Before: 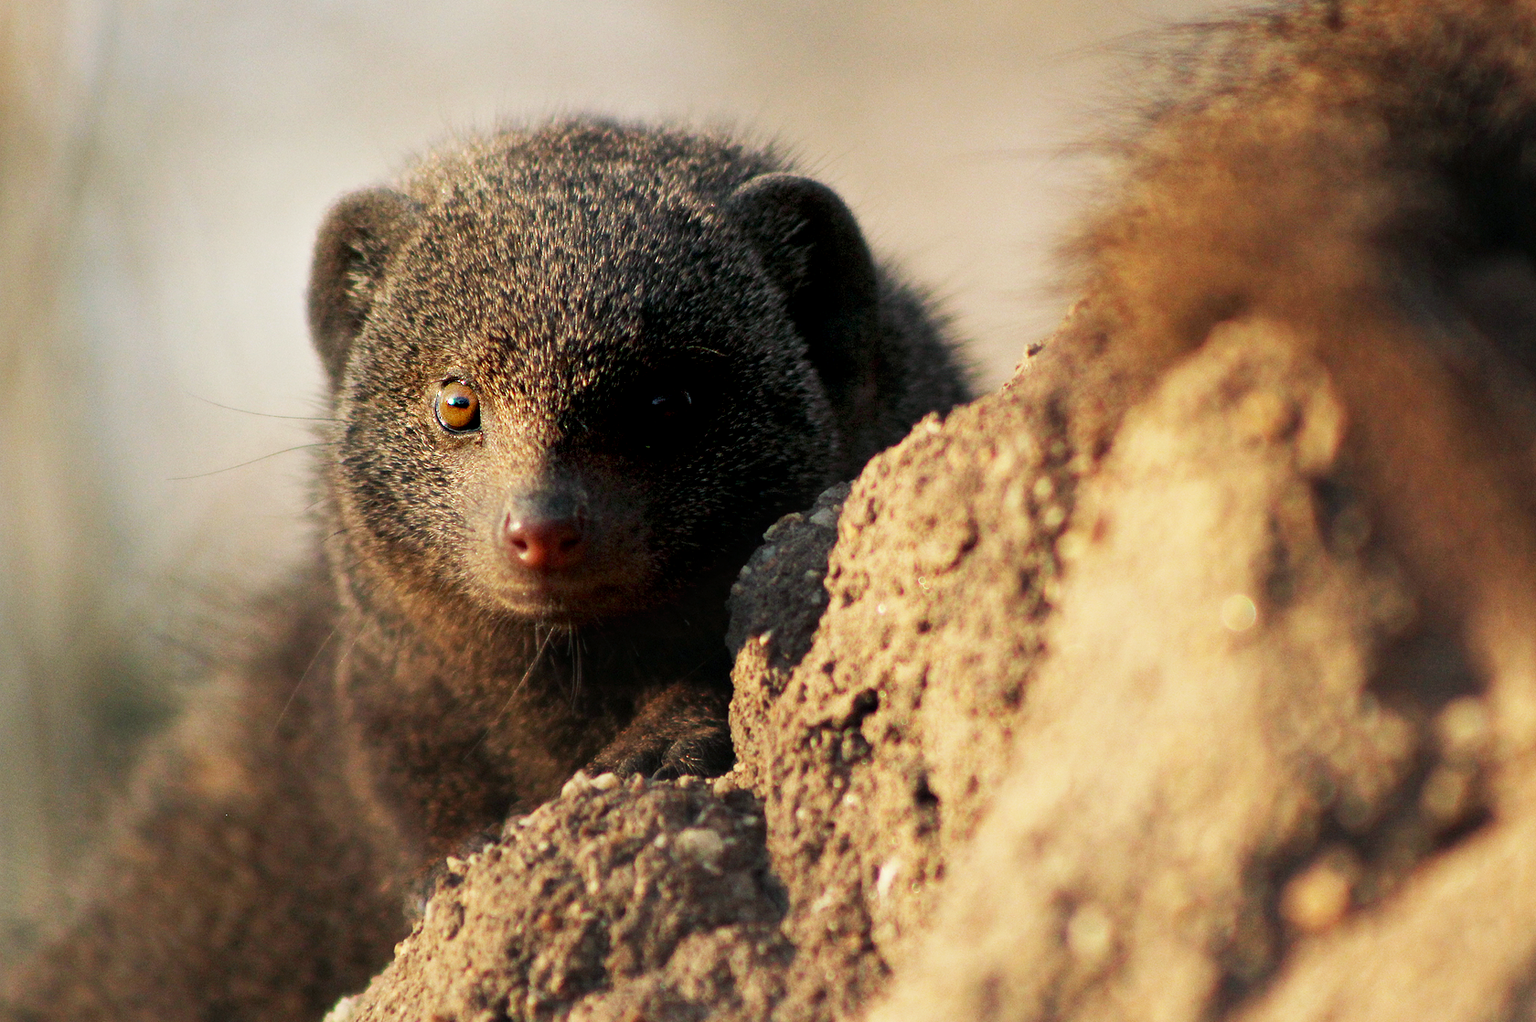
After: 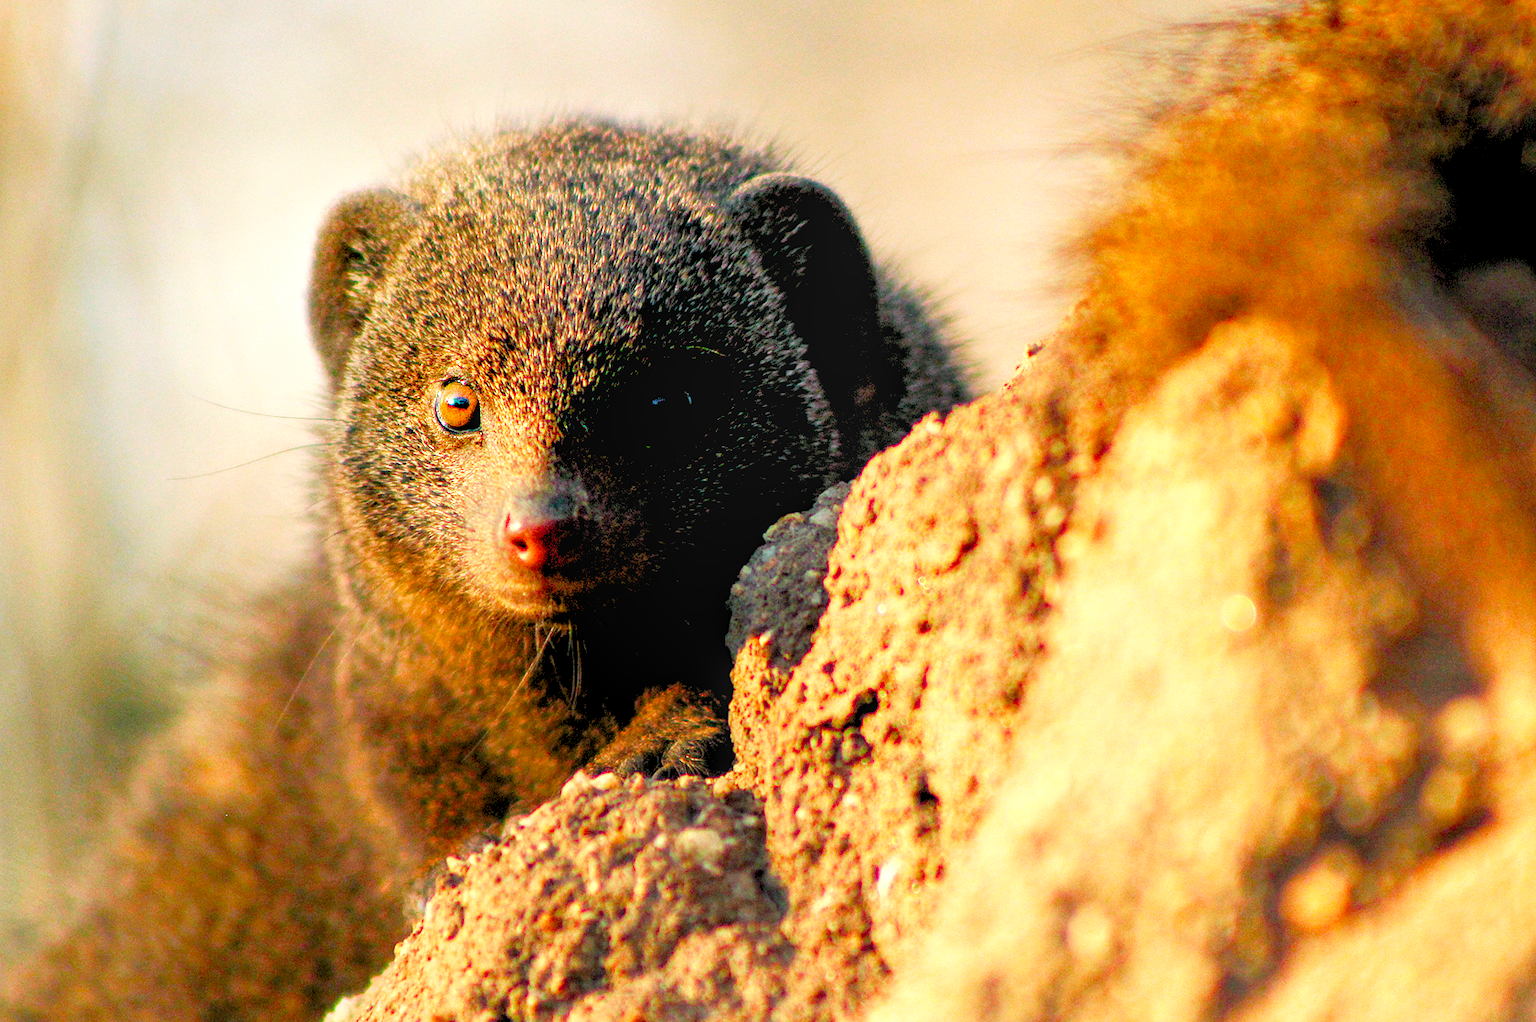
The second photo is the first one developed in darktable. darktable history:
shadows and highlights: shadows 2.62, highlights -17.96, soften with gaussian
exposure: black level correction 0.002, exposure 0.299 EV, compensate highlight preservation false
local contrast: on, module defaults
color balance rgb: power › hue 328.44°, linear chroma grading › global chroma 8.817%, perceptual saturation grading › global saturation 34.9%, perceptual saturation grading › highlights -29.8%, perceptual saturation grading › shadows 35.461%, global vibrance 9.37%
levels: levels [0.072, 0.414, 0.976]
